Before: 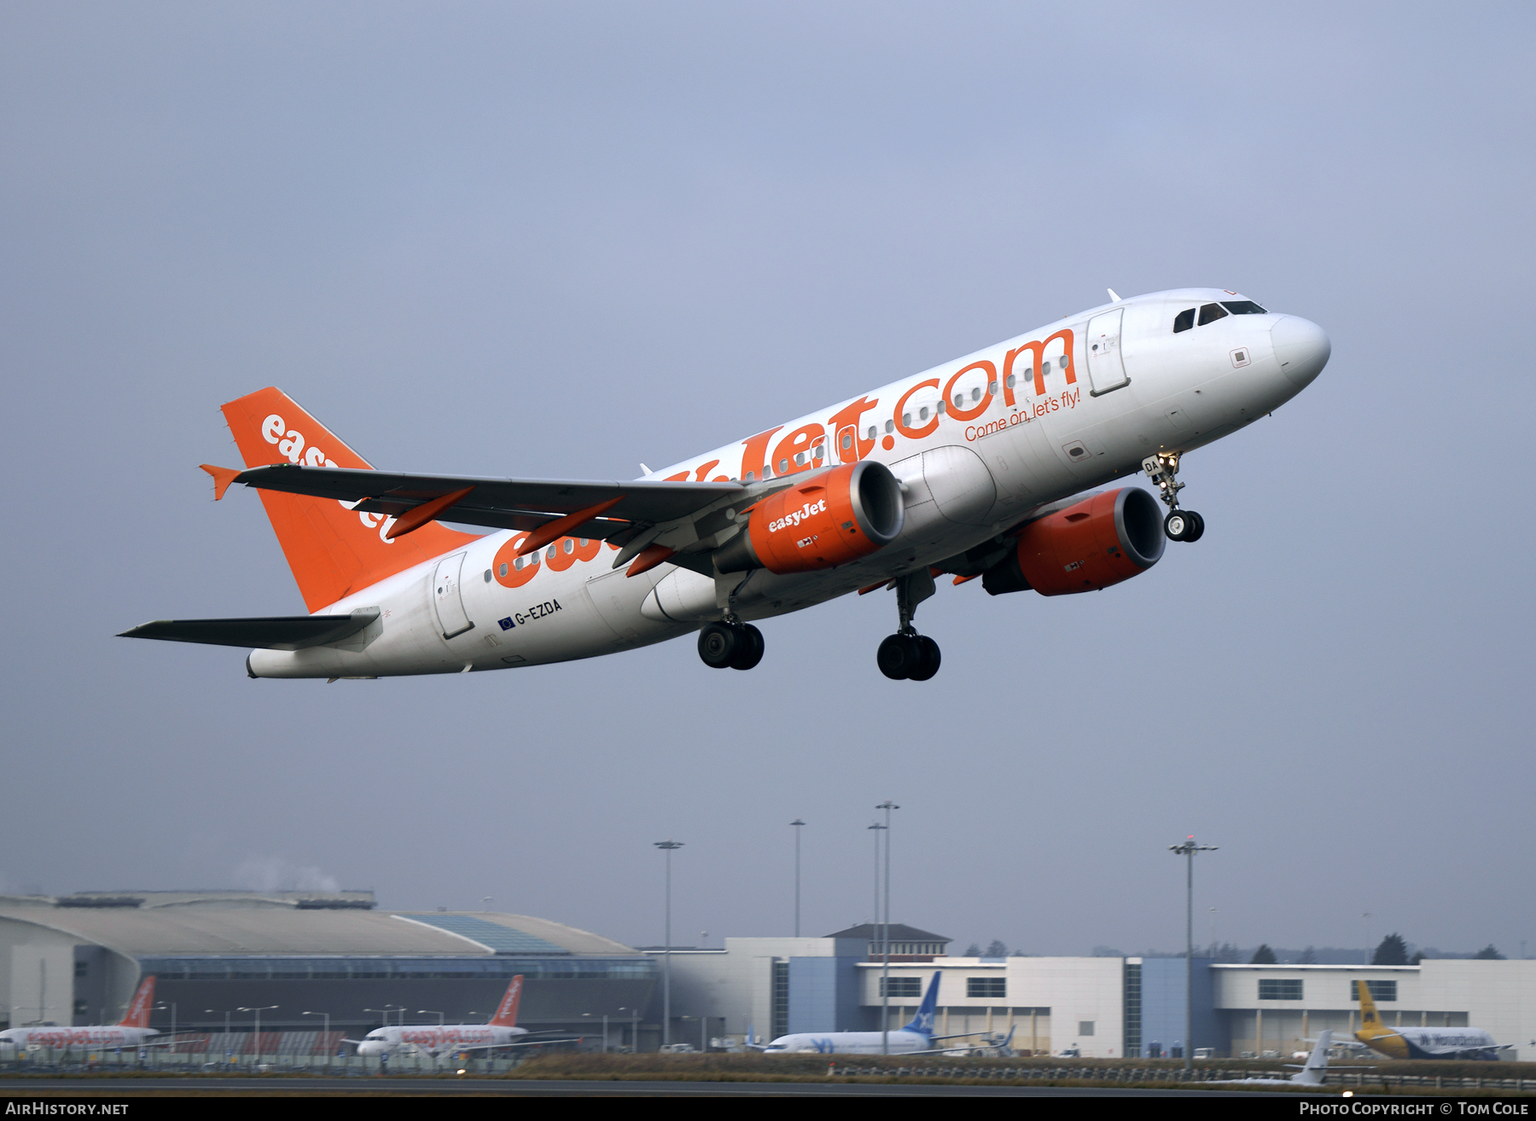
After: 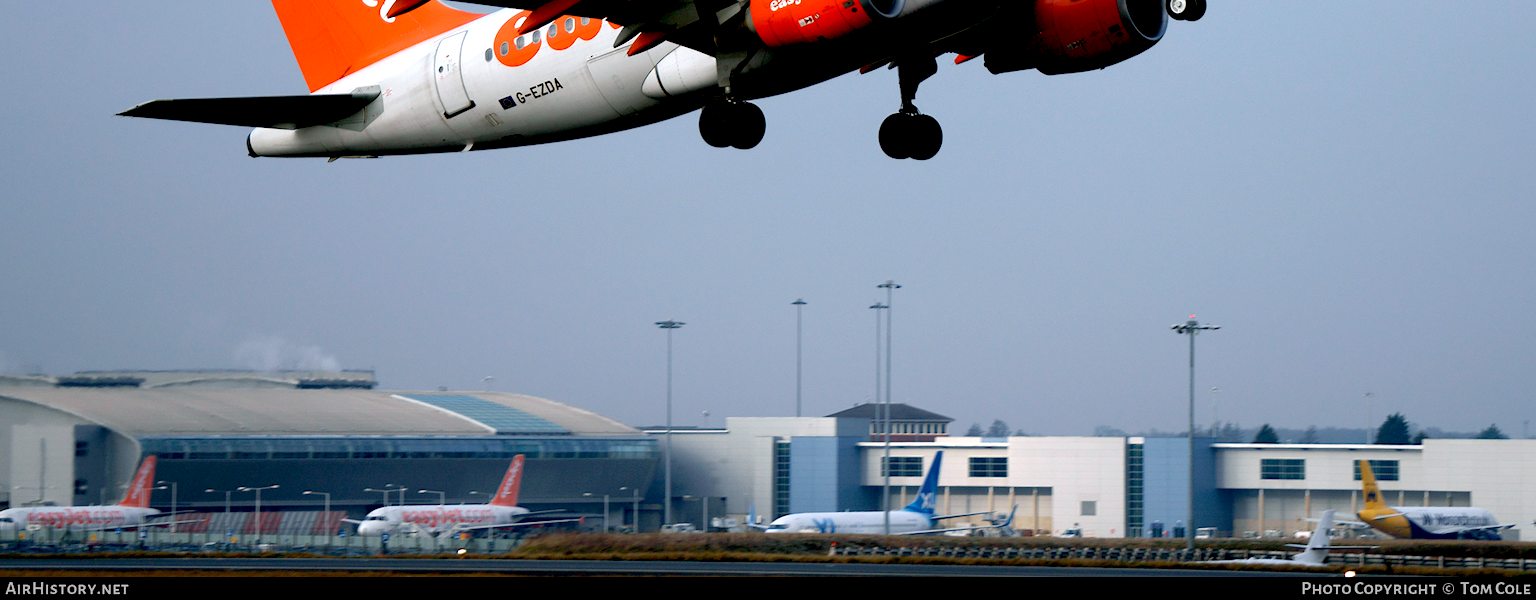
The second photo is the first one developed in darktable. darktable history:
crop and rotate: top 46.551%, right 0.125%
exposure: black level correction 0.031, exposure 0.336 EV, compensate highlight preservation false
